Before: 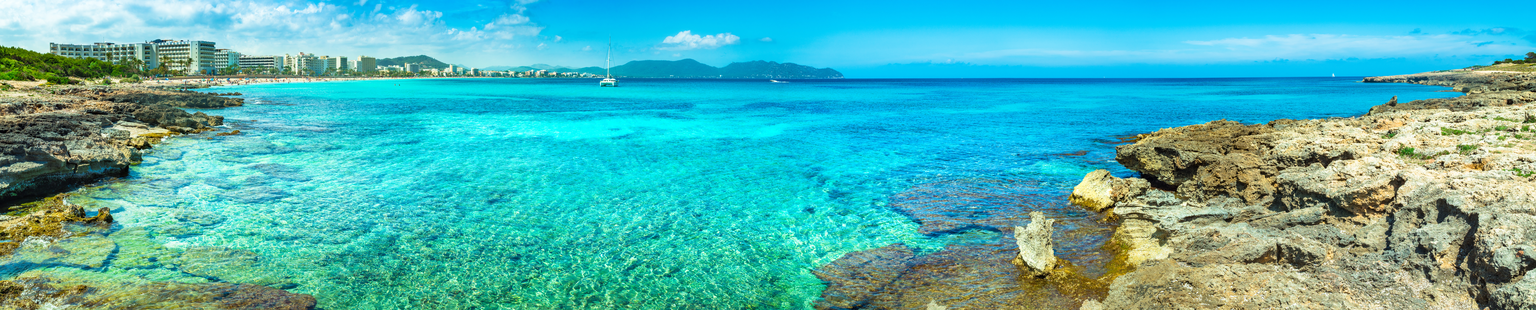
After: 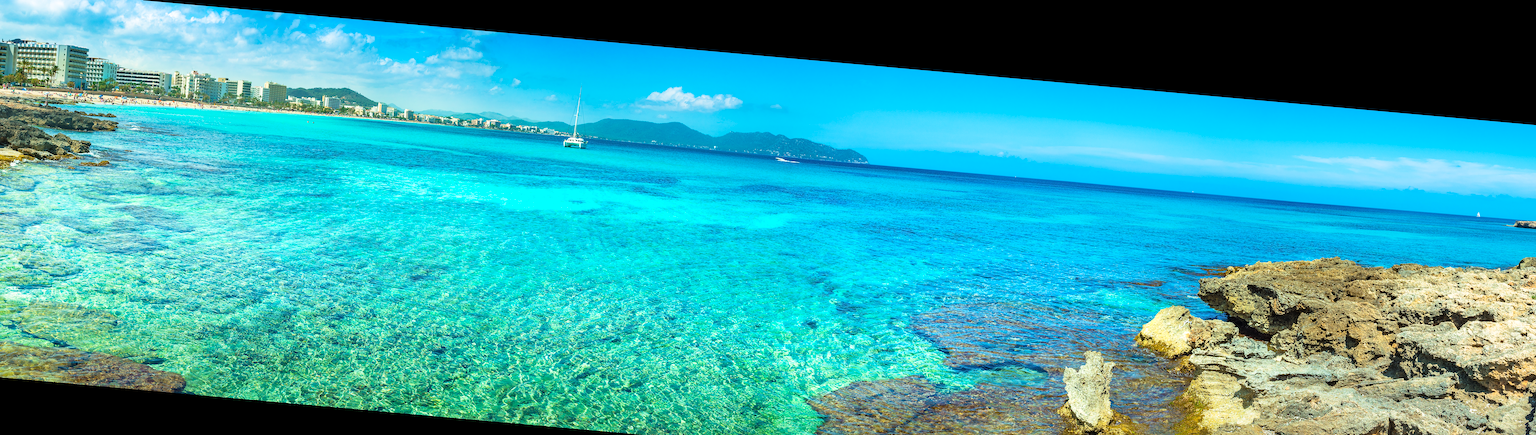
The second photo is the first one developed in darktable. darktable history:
crop and rotate: left 10.77%, top 5.1%, right 10.41%, bottom 16.76%
haze removal: compatibility mode true, adaptive false
rotate and perspective: rotation 5.12°, automatic cropping off
sharpen: on, module defaults
contrast brightness saturation: contrast 0.05, brightness 0.06, saturation 0.01
